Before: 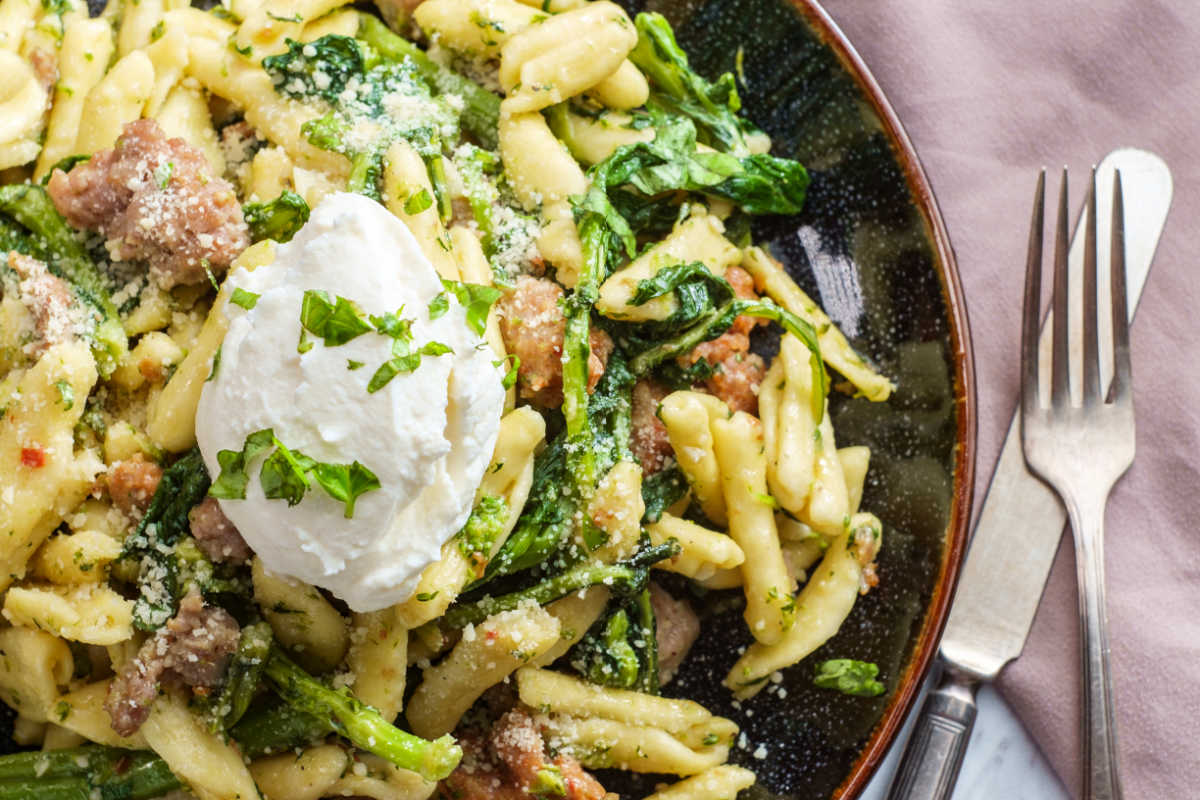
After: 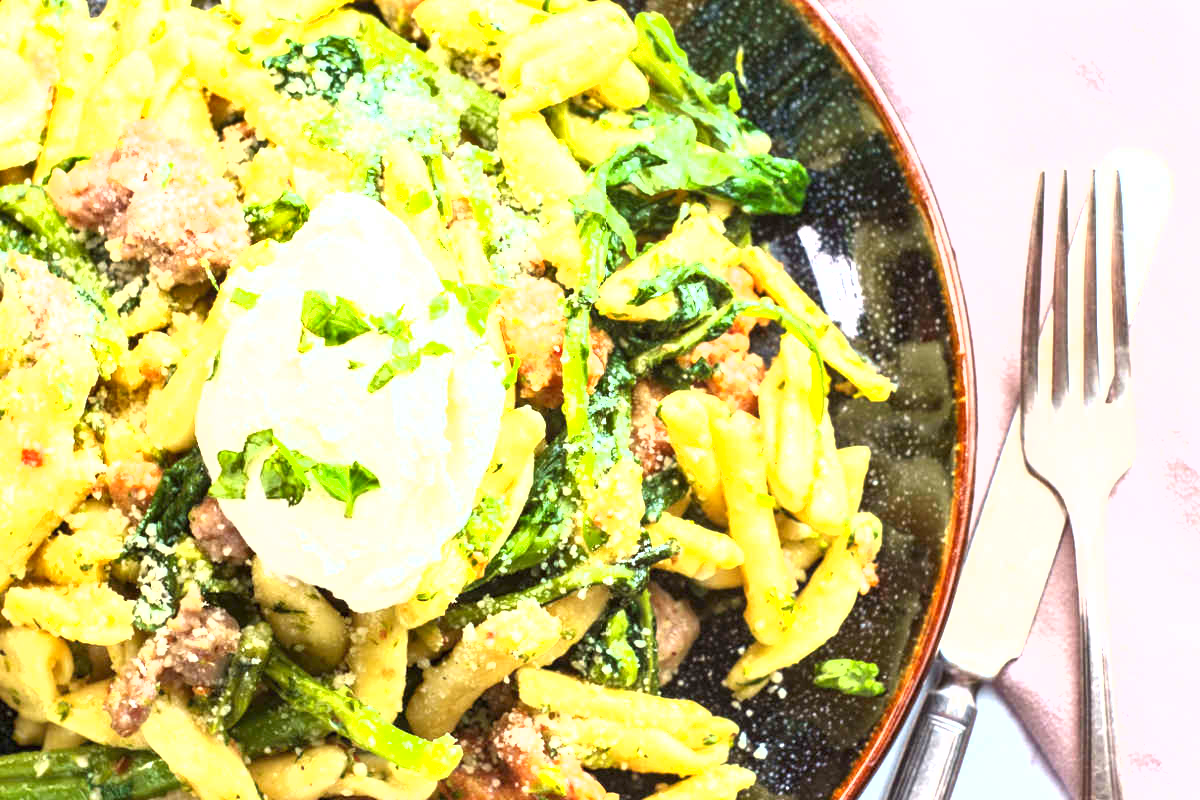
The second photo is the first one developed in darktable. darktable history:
shadows and highlights: shadows 37.32, highlights -27.56, highlights color adjustment 31.79%, soften with gaussian
exposure: black level correction 0, exposure 1.887 EV, compensate highlight preservation false
